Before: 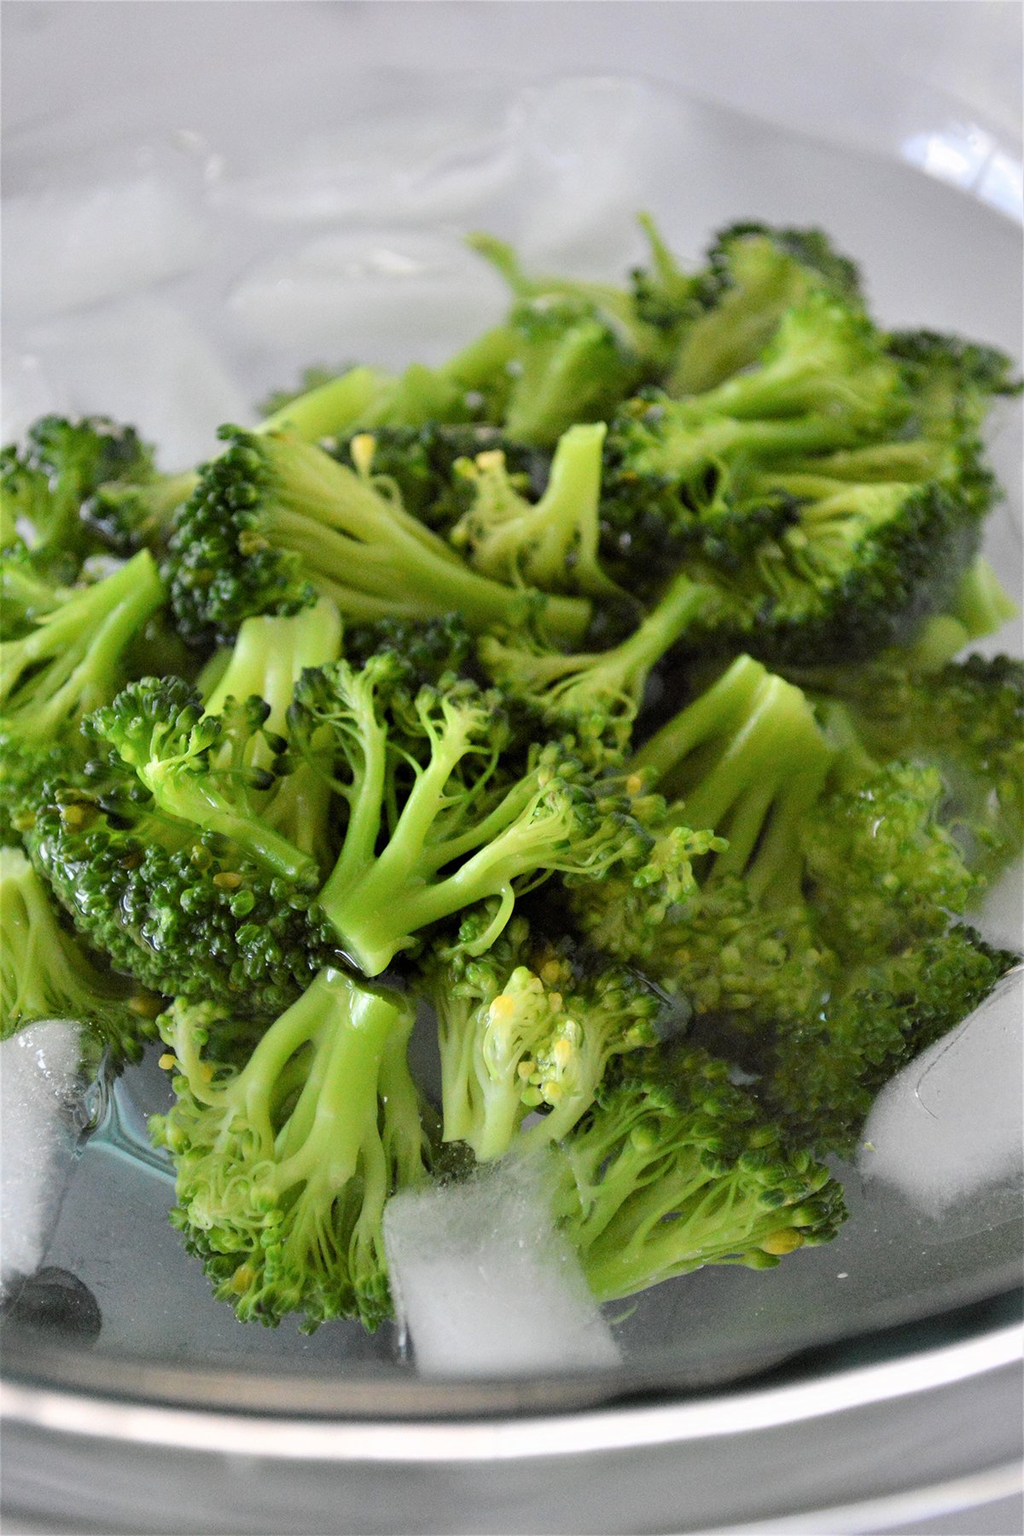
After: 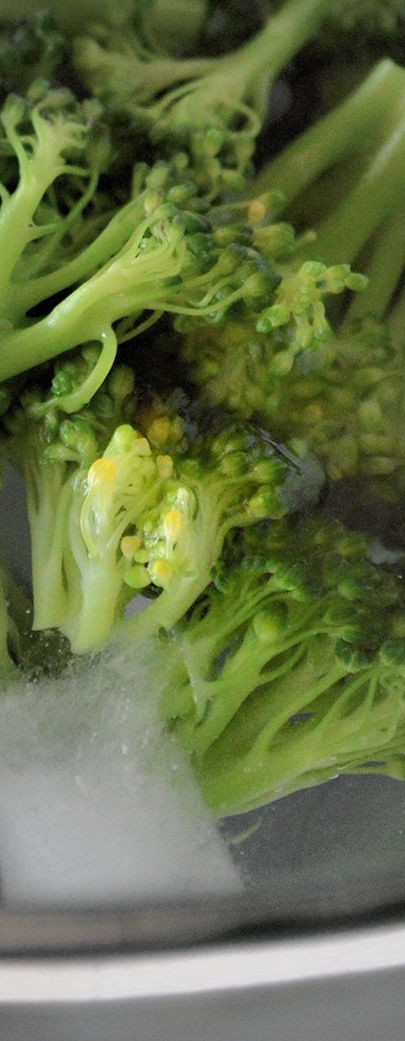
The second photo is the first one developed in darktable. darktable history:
vignetting: fall-off start 17.23%, fall-off radius 137.69%, width/height ratio 0.618, shape 0.584, unbound false
crop: left 40.506%, top 39.339%, right 25.661%, bottom 2.803%
shadows and highlights: on, module defaults
tone equalizer: edges refinement/feathering 500, mask exposure compensation -1.57 EV, preserve details no
